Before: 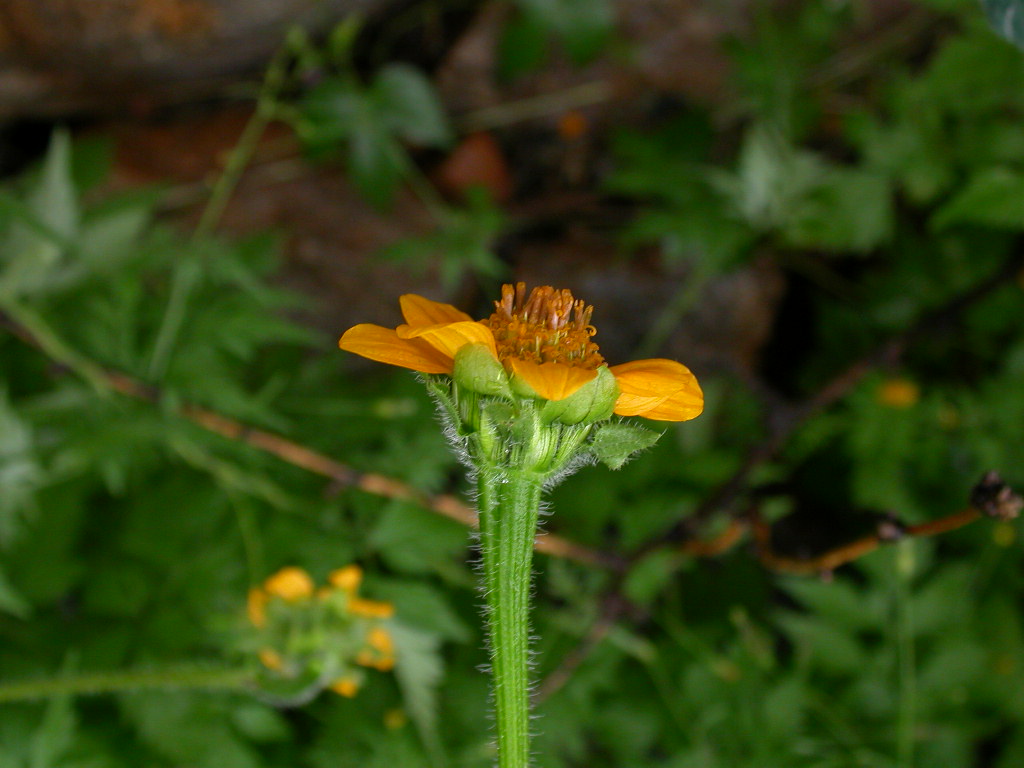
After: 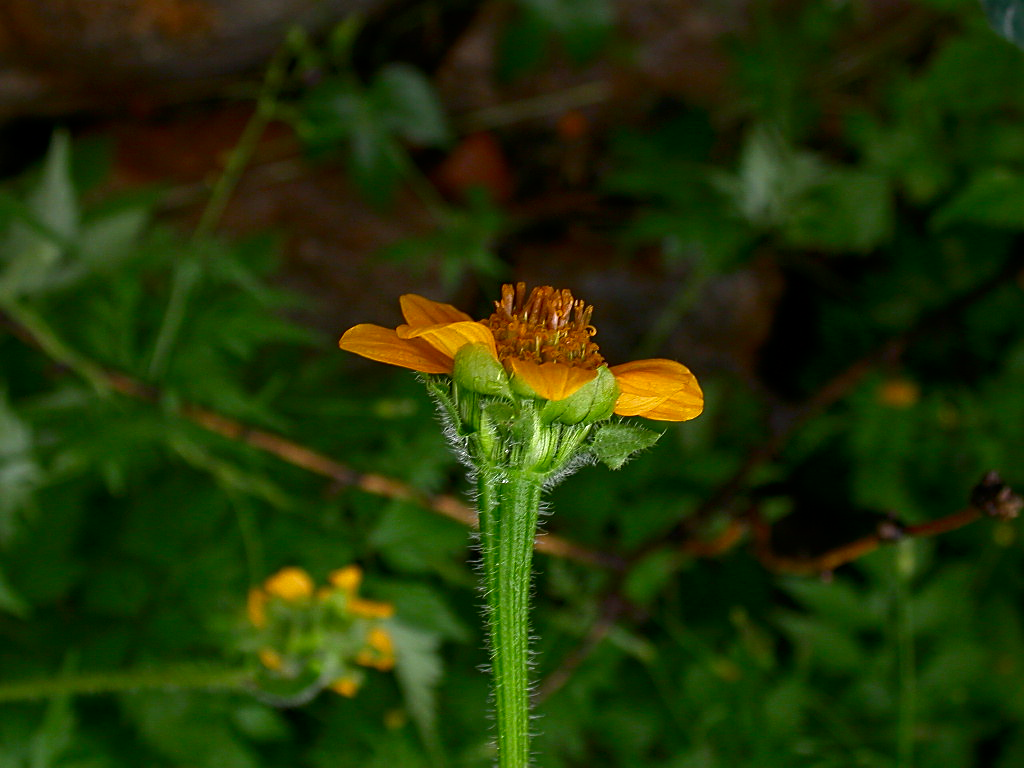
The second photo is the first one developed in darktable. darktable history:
sharpen: on, module defaults
contrast brightness saturation: contrast 0.07, brightness -0.127, saturation 0.059
